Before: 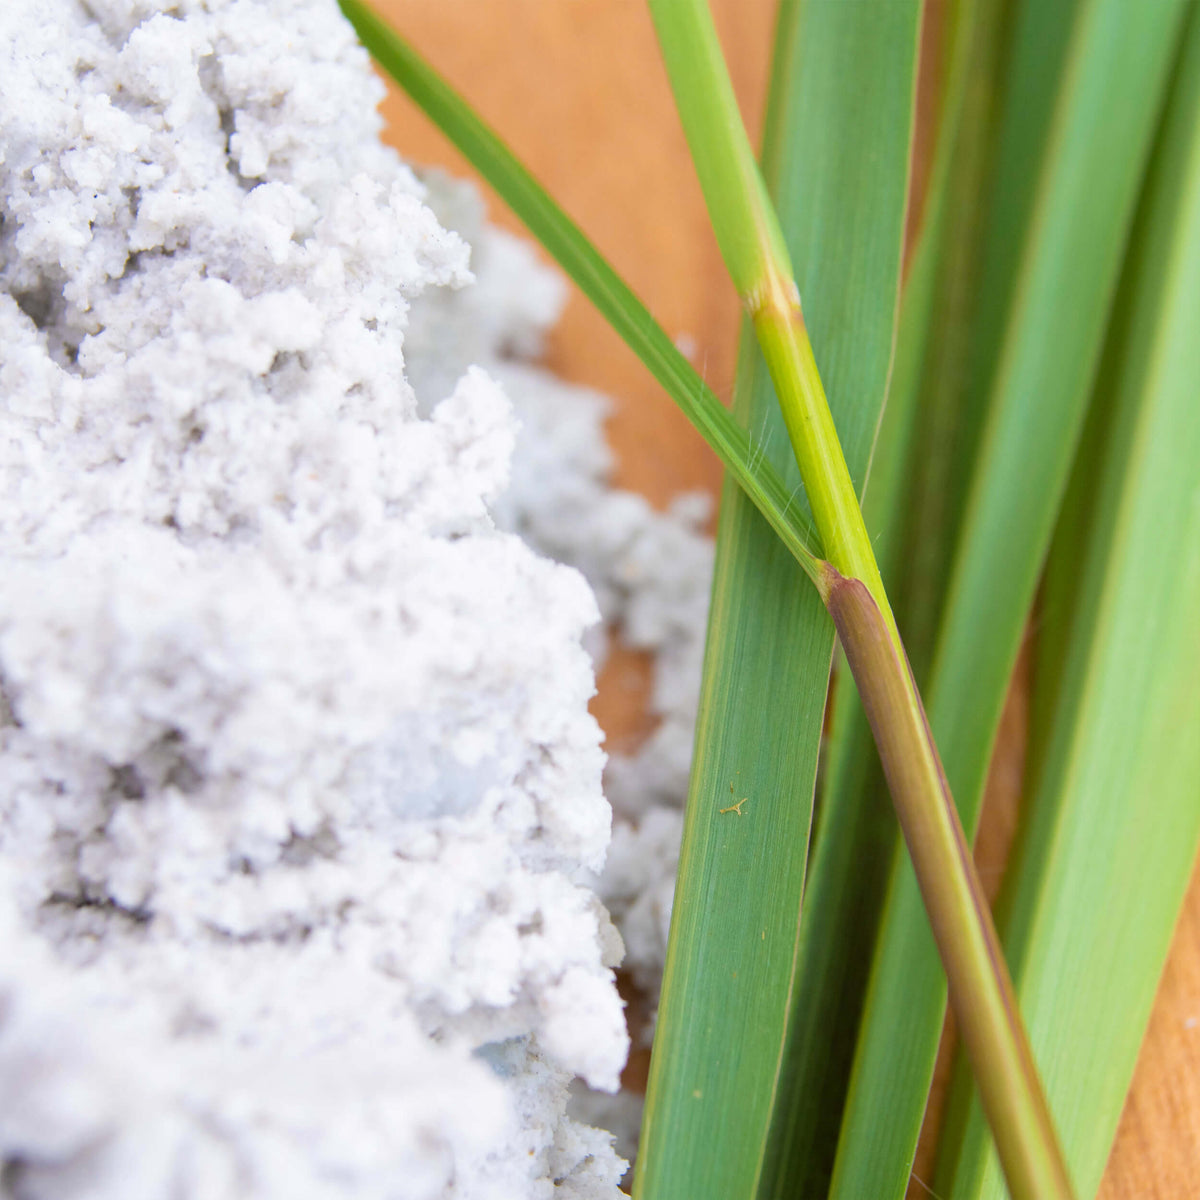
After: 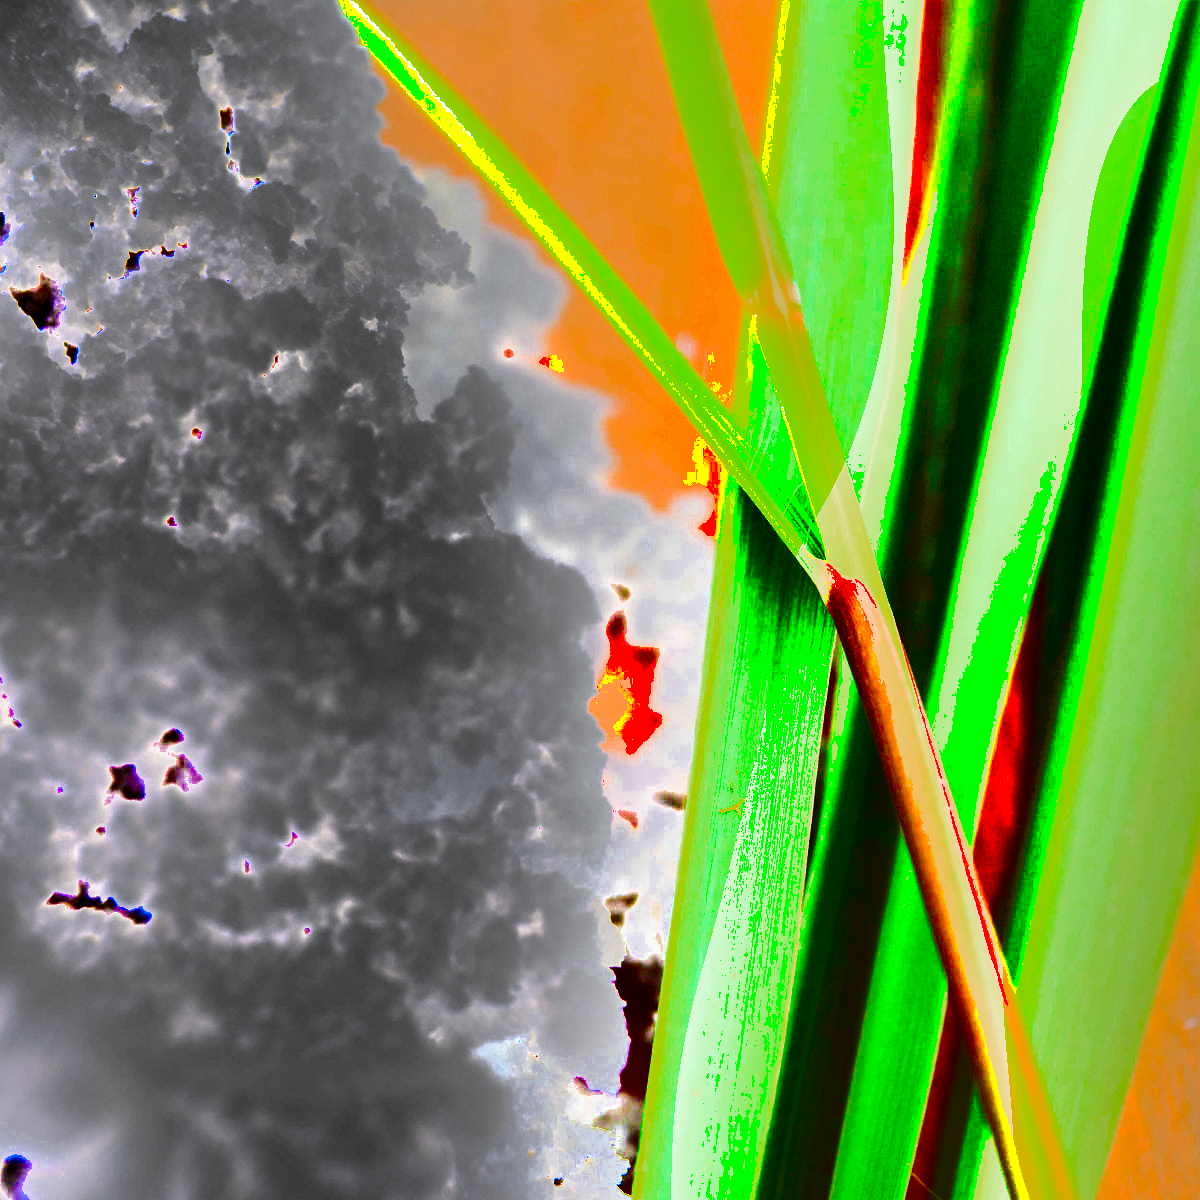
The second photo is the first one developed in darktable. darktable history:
shadows and highlights: shadows 24.5, highlights -78.15, soften with gaussian
contrast brightness saturation: contrast 0.26, brightness 0.02, saturation 0.87
color zones: curves: ch0 [(0.27, 0.396) (0.563, 0.504) (0.75, 0.5) (0.787, 0.307)]
exposure: exposure 2 EV, compensate highlight preservation false
